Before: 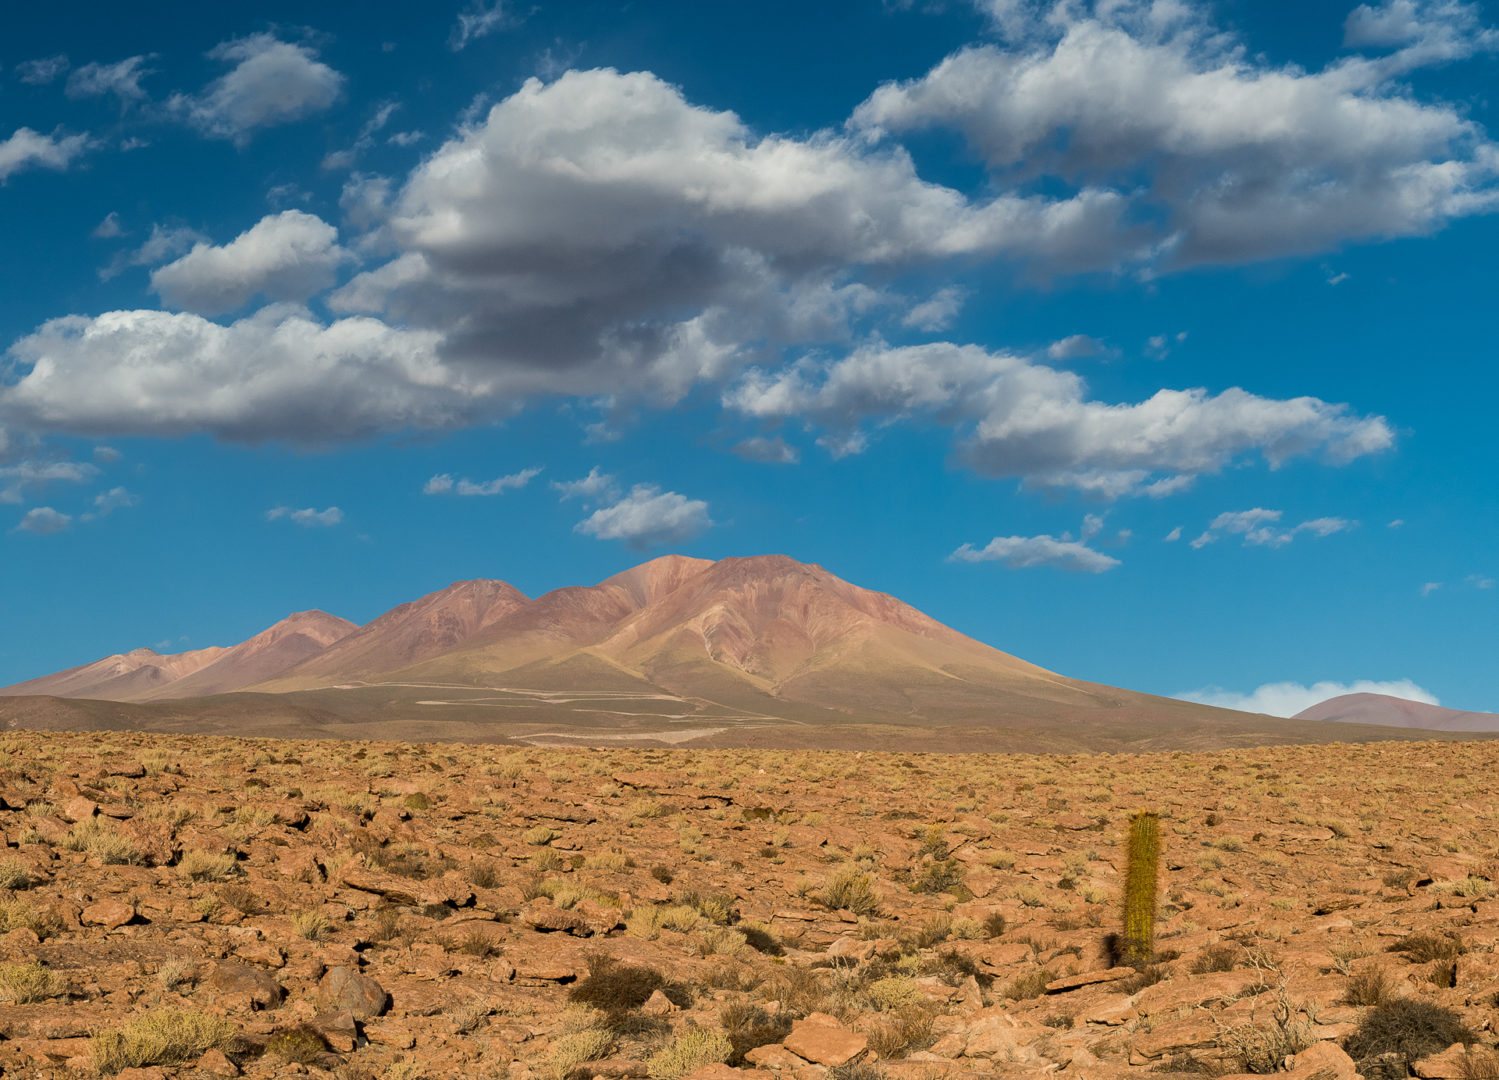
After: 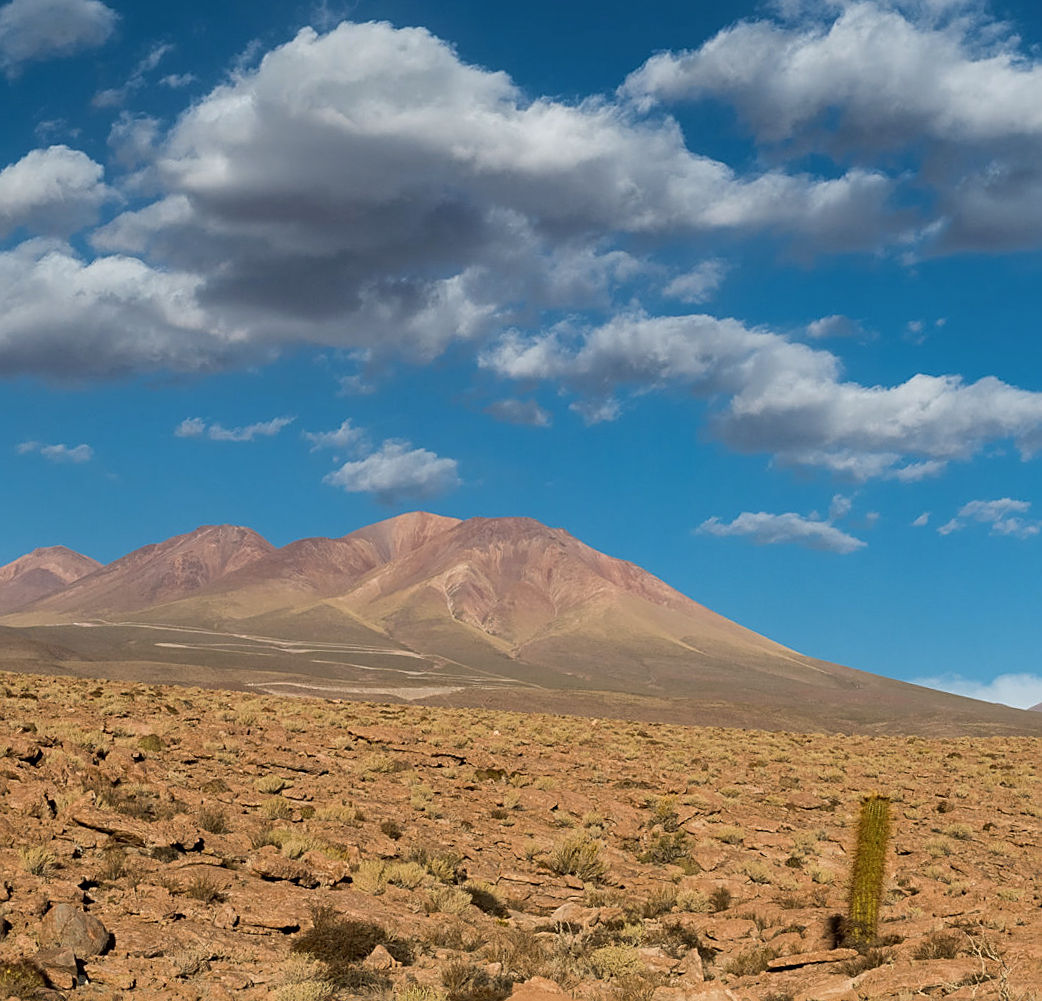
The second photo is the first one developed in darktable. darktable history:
white balance: red 0.976, blue 1.04
sharpen: amount 0.478
crop and rotate: angle -3.27°, left 14.277%, top 0.028%, right 10.766%, bottom 0.028%
contrast brightness saturation: saturation -0.05
